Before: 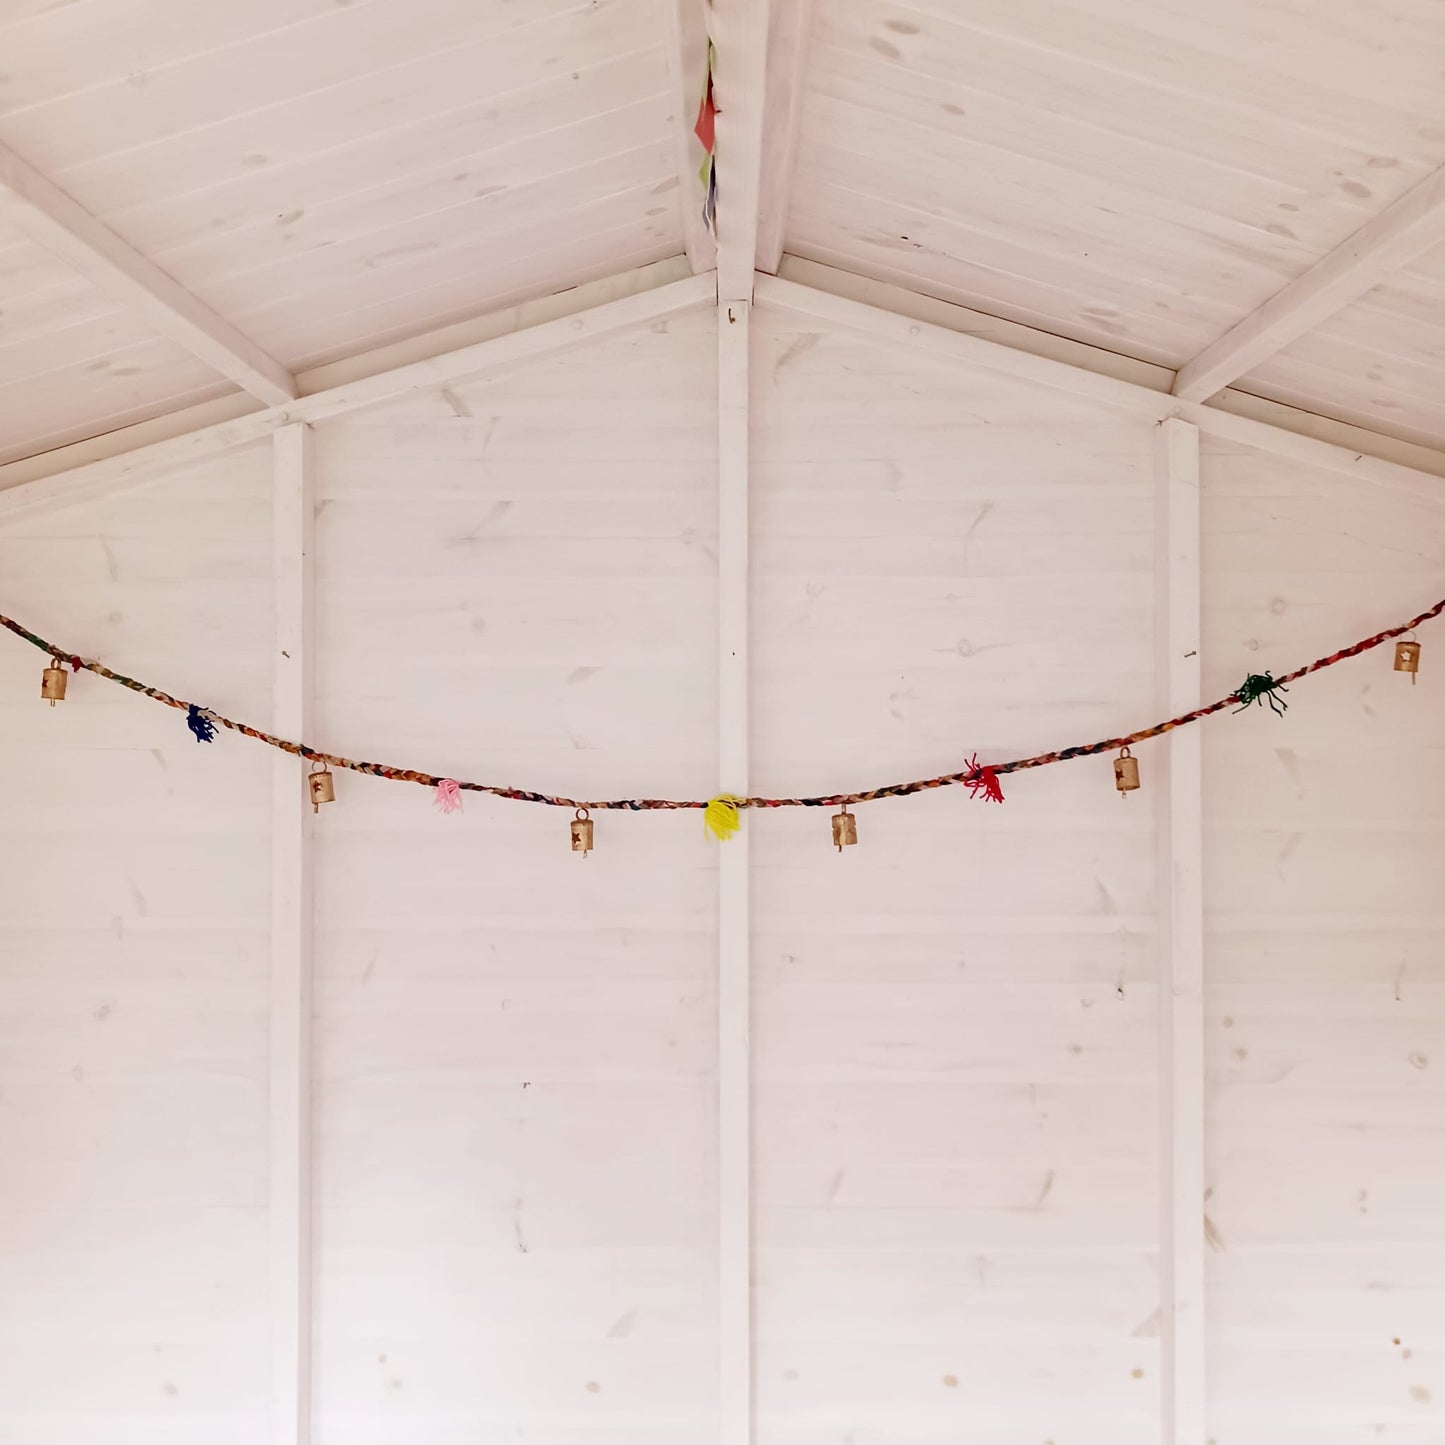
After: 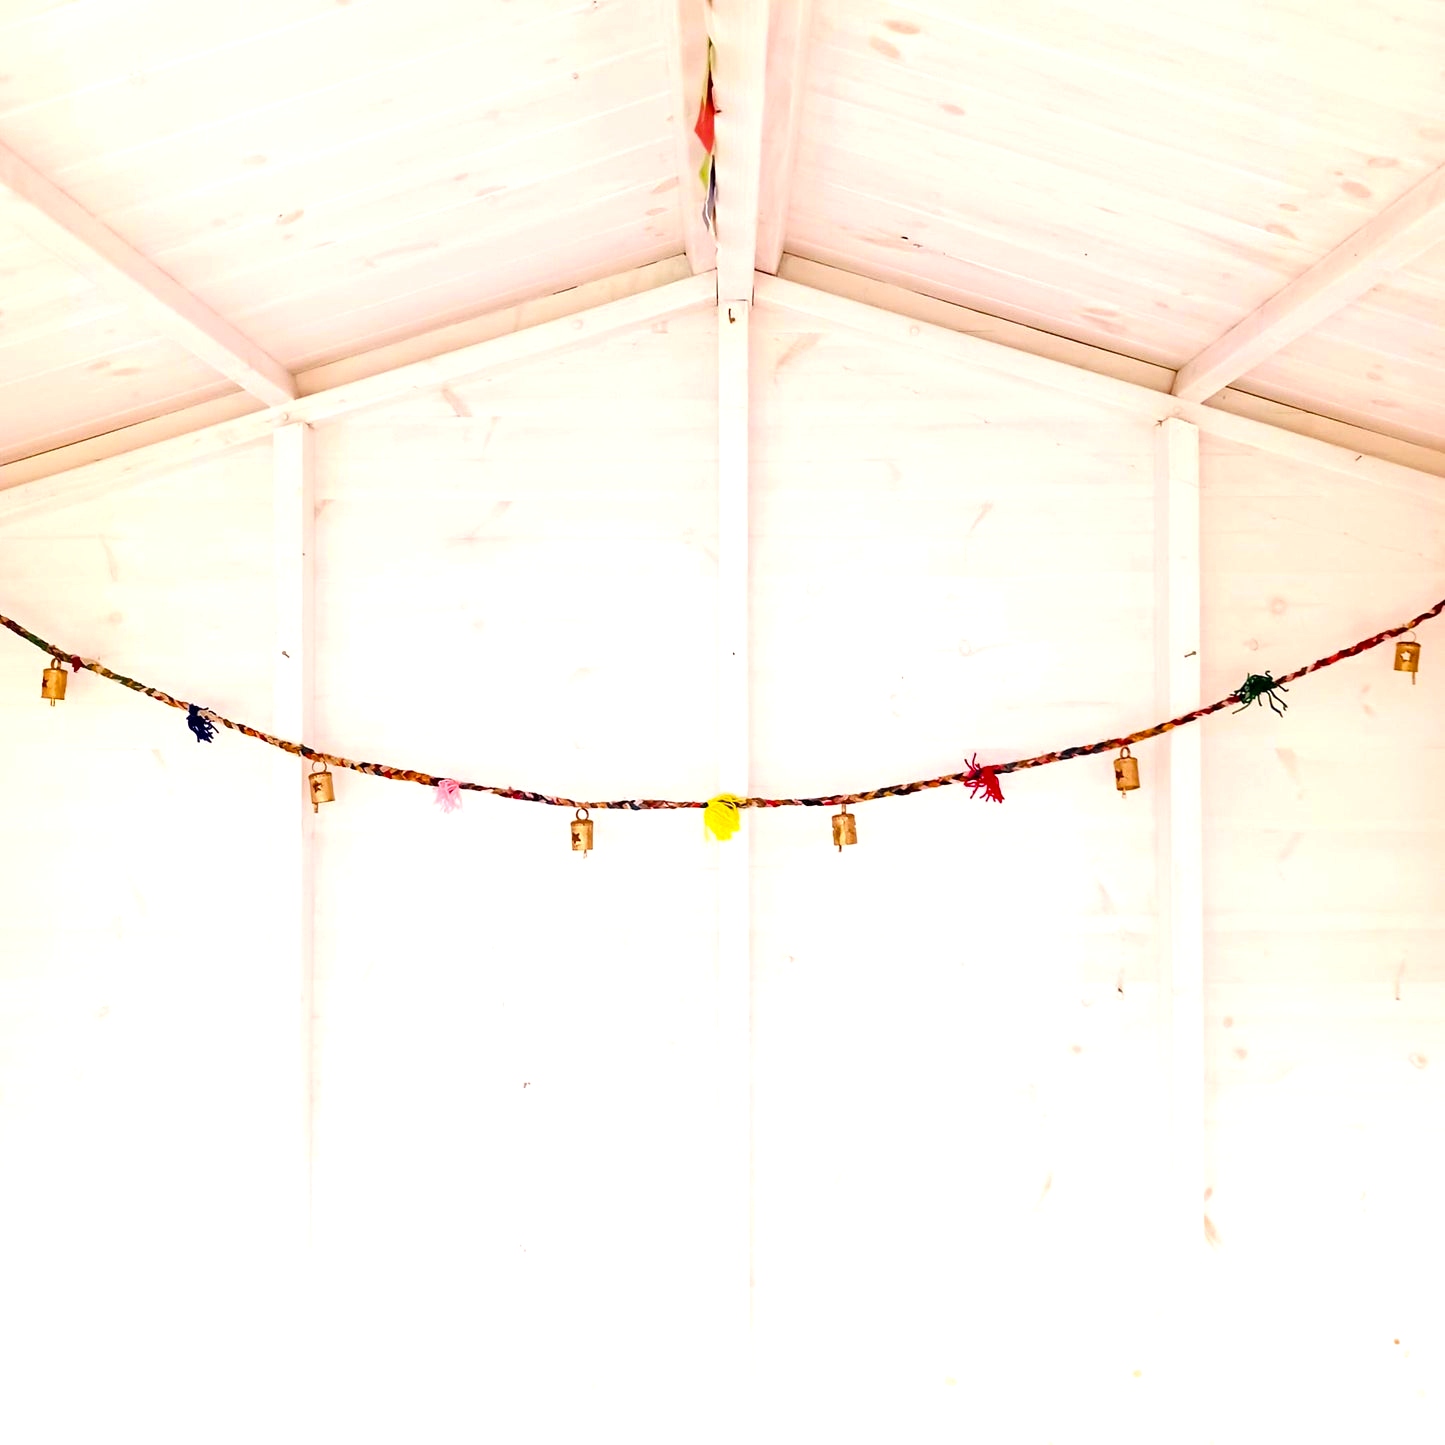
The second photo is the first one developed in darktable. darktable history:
exposure: black level correction 0.001, exposure 0.5 EV, compensate exposure bias true, compensate highlight preservation false
color balance rgb: perceptual saturation grading › global saturation 36%, perceptual brilliance grading › global brilliance 10%, global vibrance 20%
